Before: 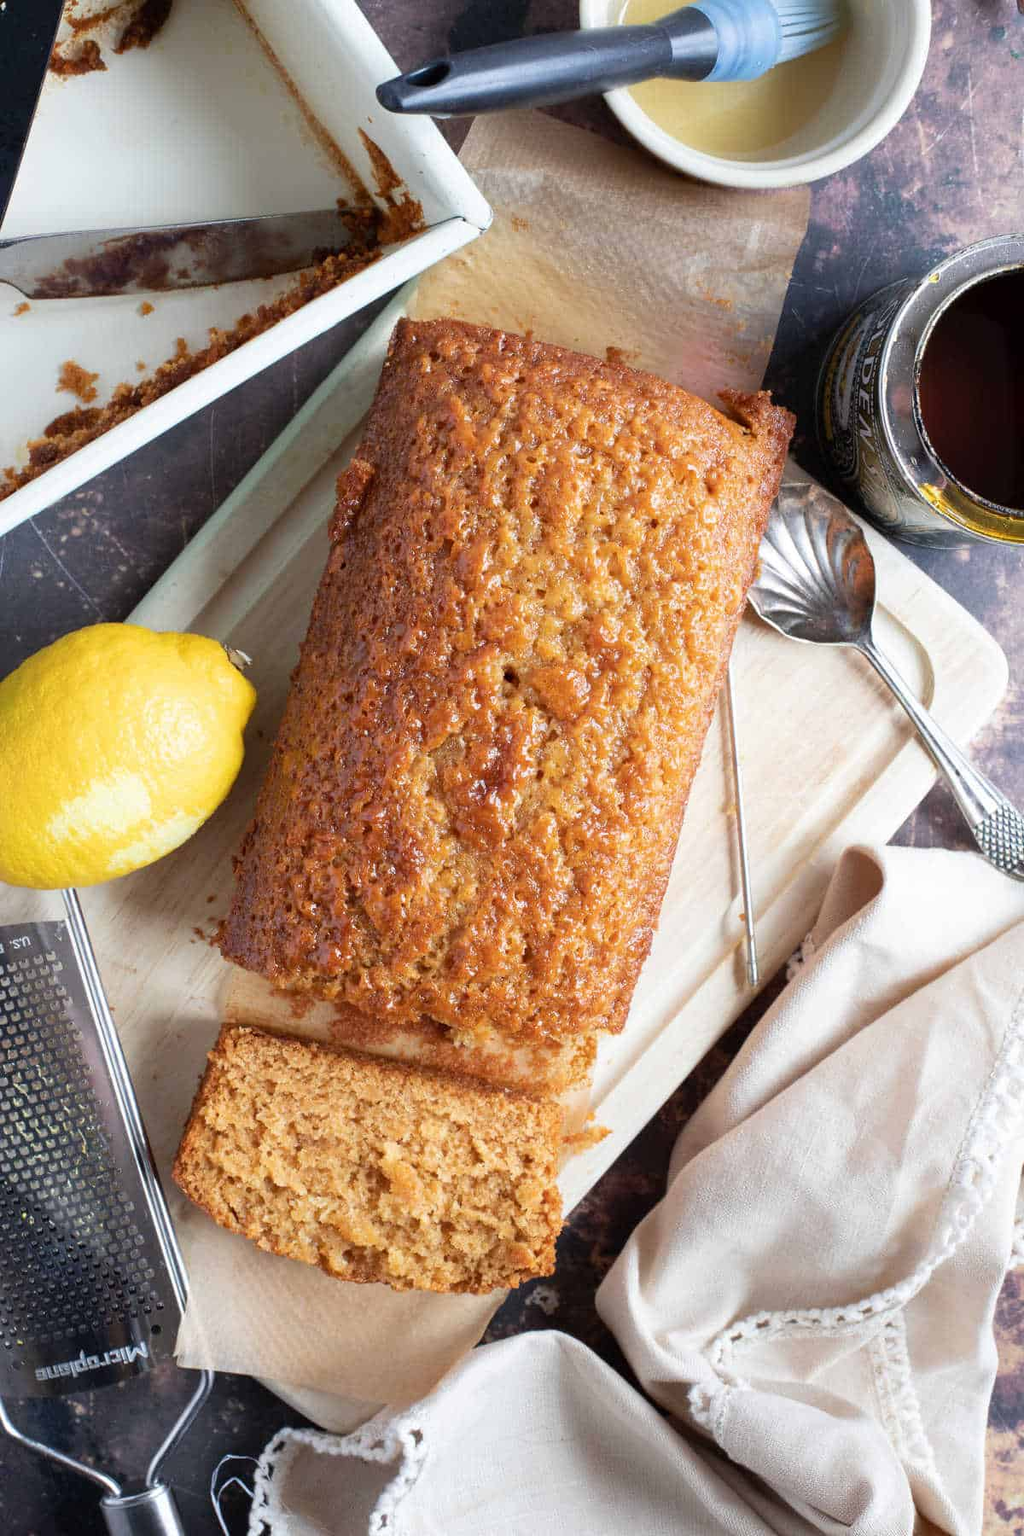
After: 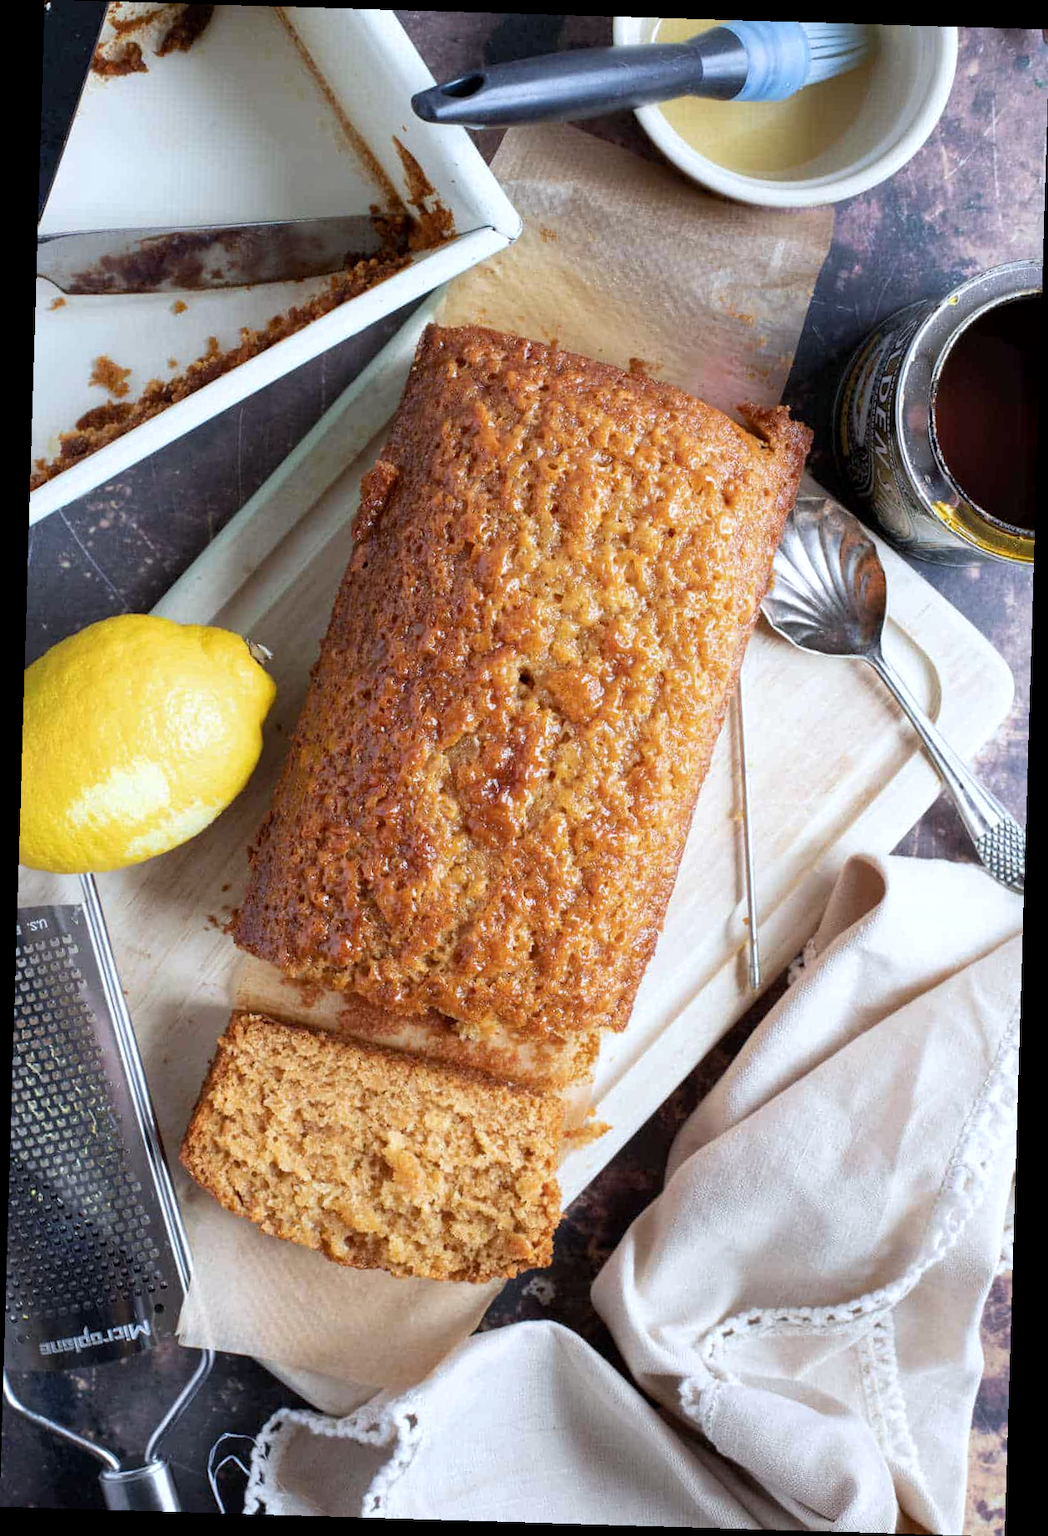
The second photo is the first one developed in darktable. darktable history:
local contrast: highlights 100%, shadows 100%, detail 120%, midtone range 0.2
white balance: red 0.967, blue 1.049
rotate and perspective: rotation 1.72°, automatic cropping off
